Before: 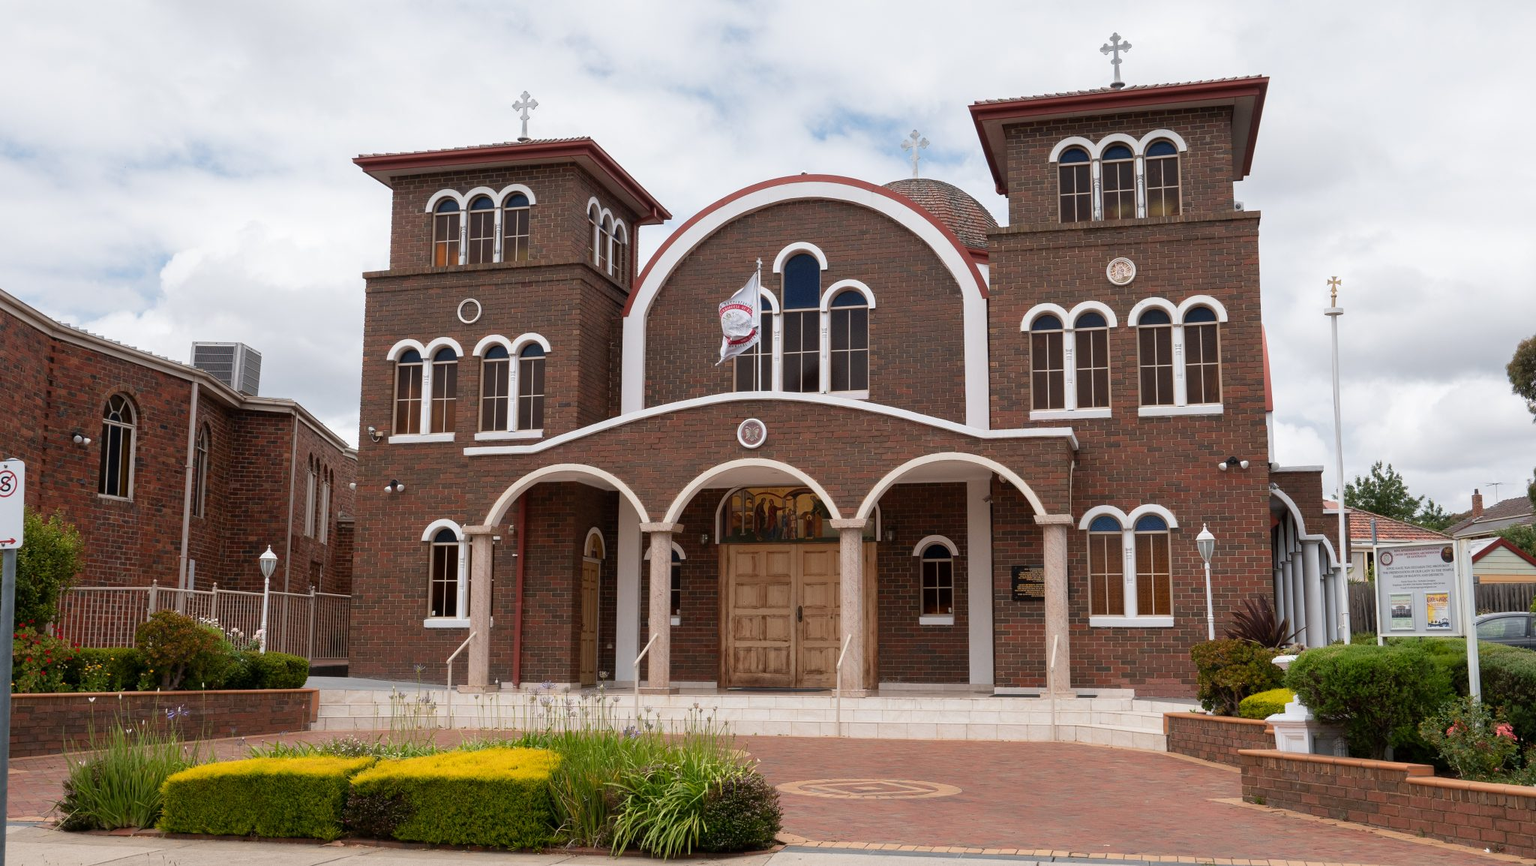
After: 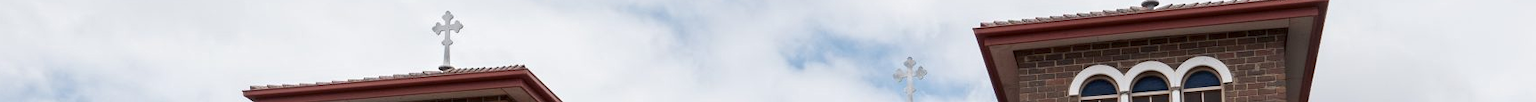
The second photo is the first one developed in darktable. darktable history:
crop and rotate: left 9.644%, top 9.491%, right 6.021%, bottom 80.509%
contrast equalizer: y [[0.531, 0.548, 0.559, 0.557, 0.544, 0.527], [0.5 ×6], [0.5 ×6], [0 ×6], [0 ×6]]
